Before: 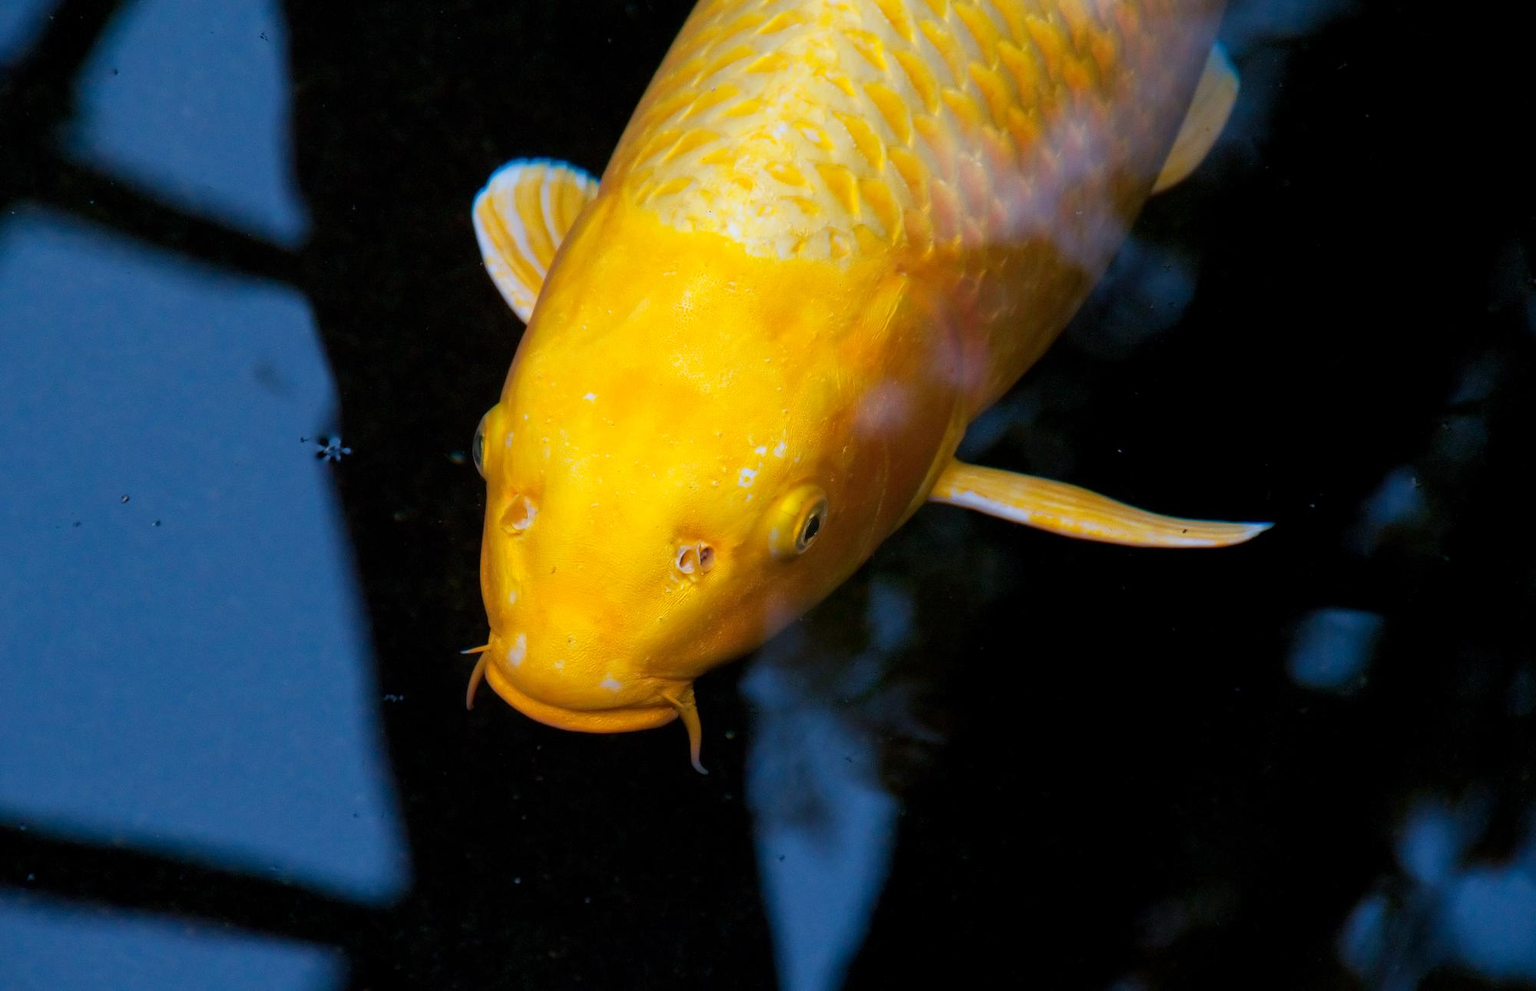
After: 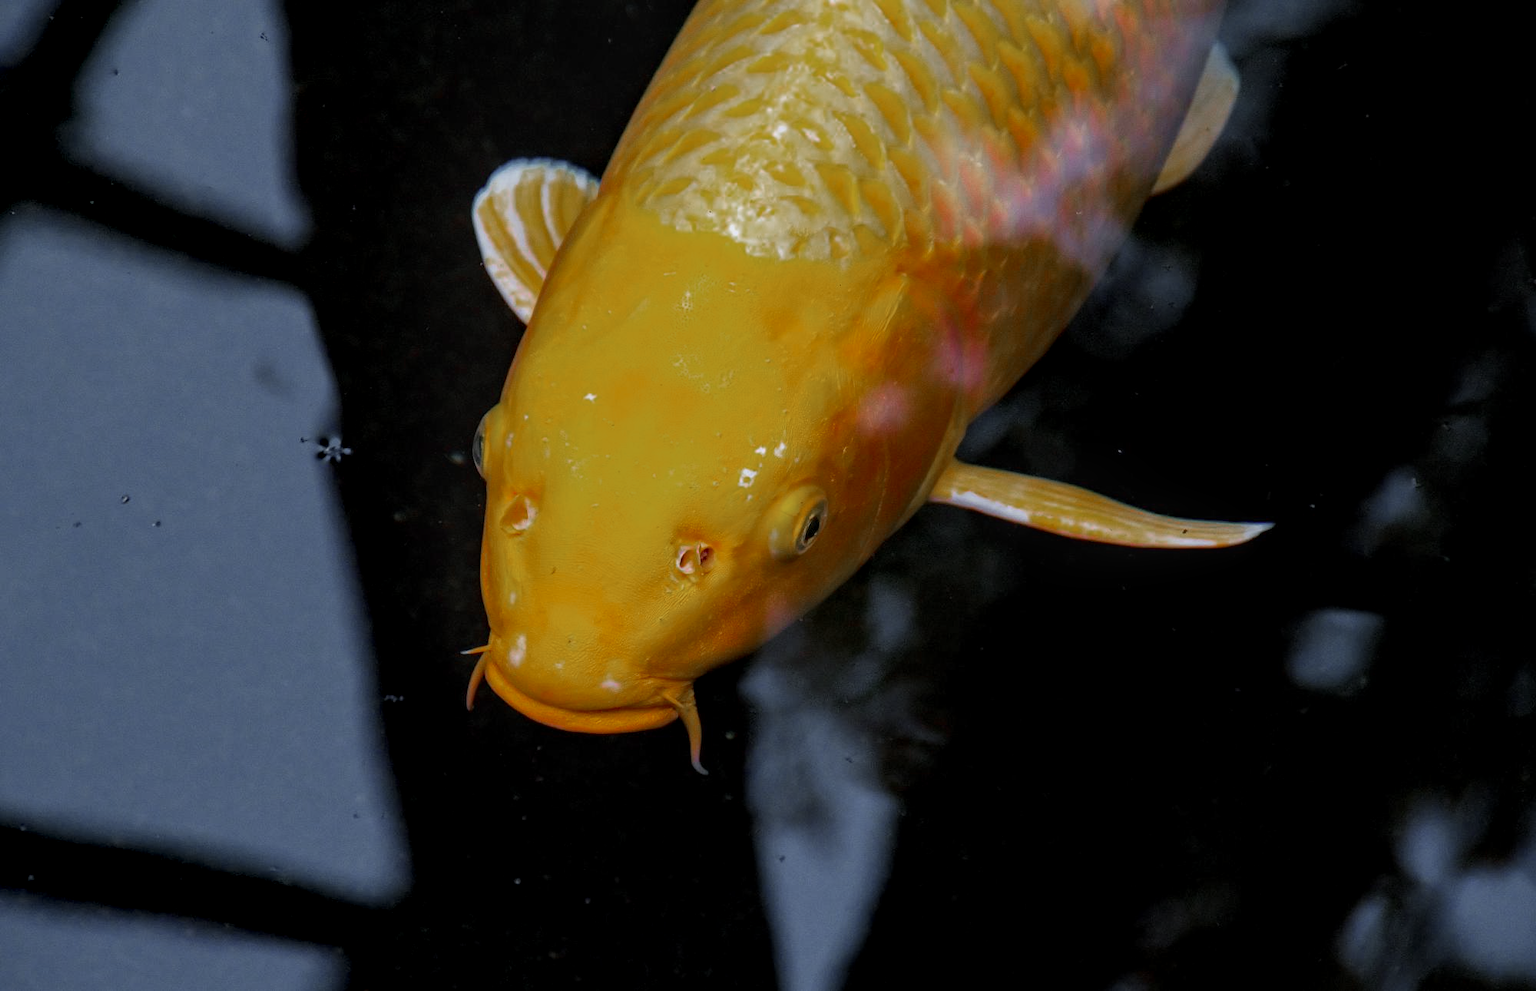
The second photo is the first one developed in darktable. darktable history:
color zones: curves: ch0 [(0, 0.48) (0.209, 0.398) (0.305, 0.332) (0.429, 0.493) (0.571, 0.5) (0.714, 0.5) (0.857, 0.5) (1, 0.48)]; ch1 [(0, 0.736) (0.143, 0.625) (0.225, 0.371) (0.429, 0.256) (0.571, 0.241) (0.714, 0.213) (0.857, 0.48) (1, 0.736)]; ch2 [(0, 0.448) (0.143, 0.498) (0.286, 0.5) (0.429, 0.5) (0.571, 0.5) (0.714, 0.5) (0.857, 0.5) (1, 0.448)]
local contrast: detail 130%
